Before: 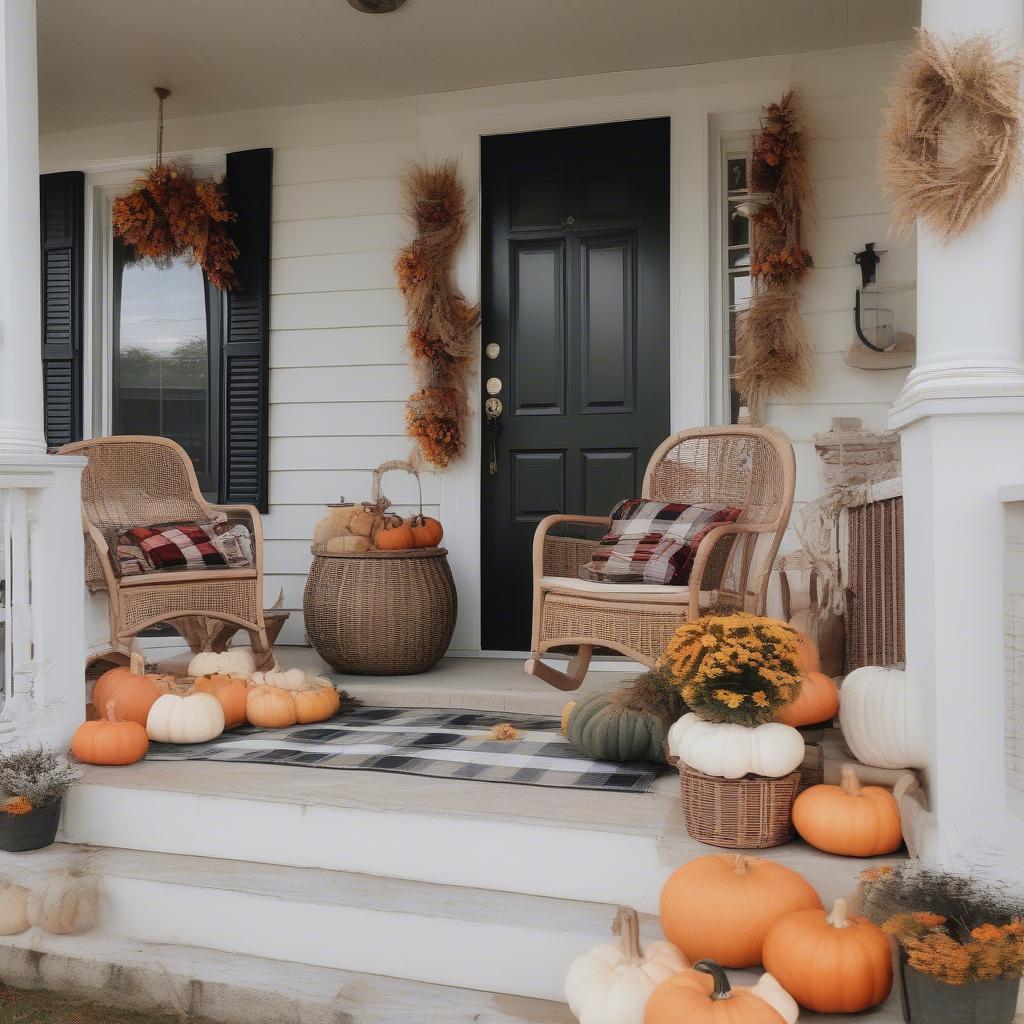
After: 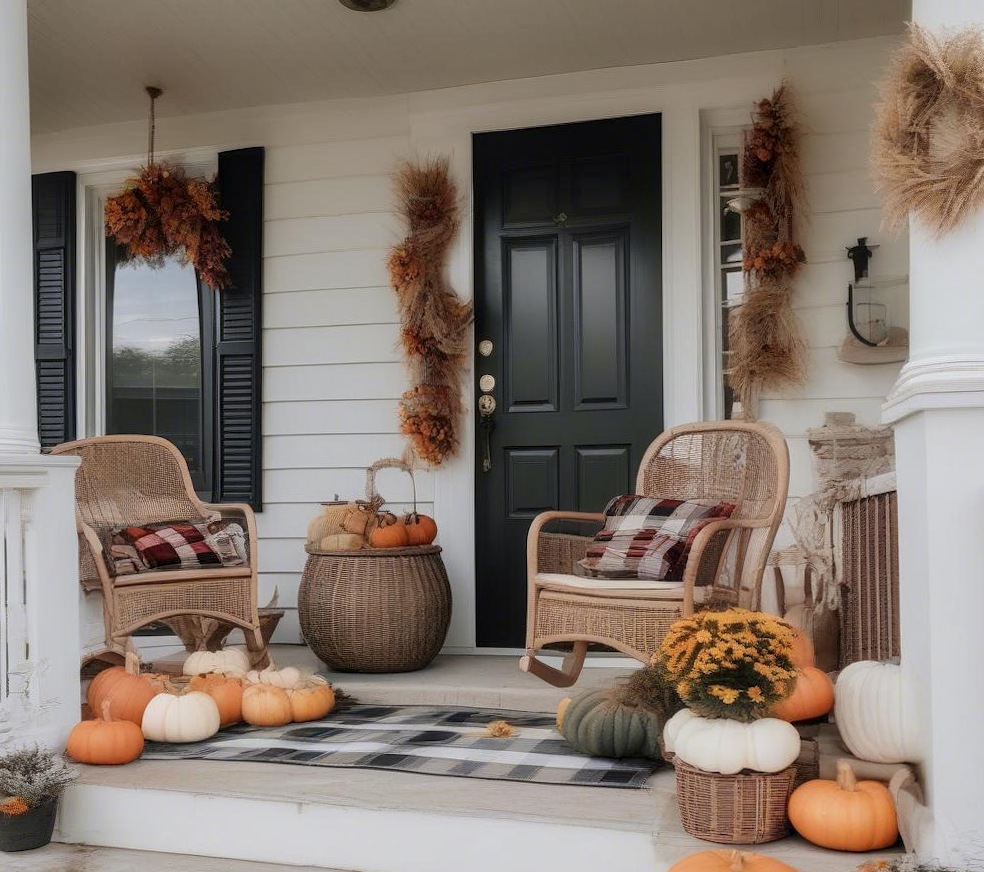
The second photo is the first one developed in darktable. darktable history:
local contrast: on, module defaults
crop and rotate: angle 0.375°, left 0.353%, right 2.889%, bottom 14.25%
